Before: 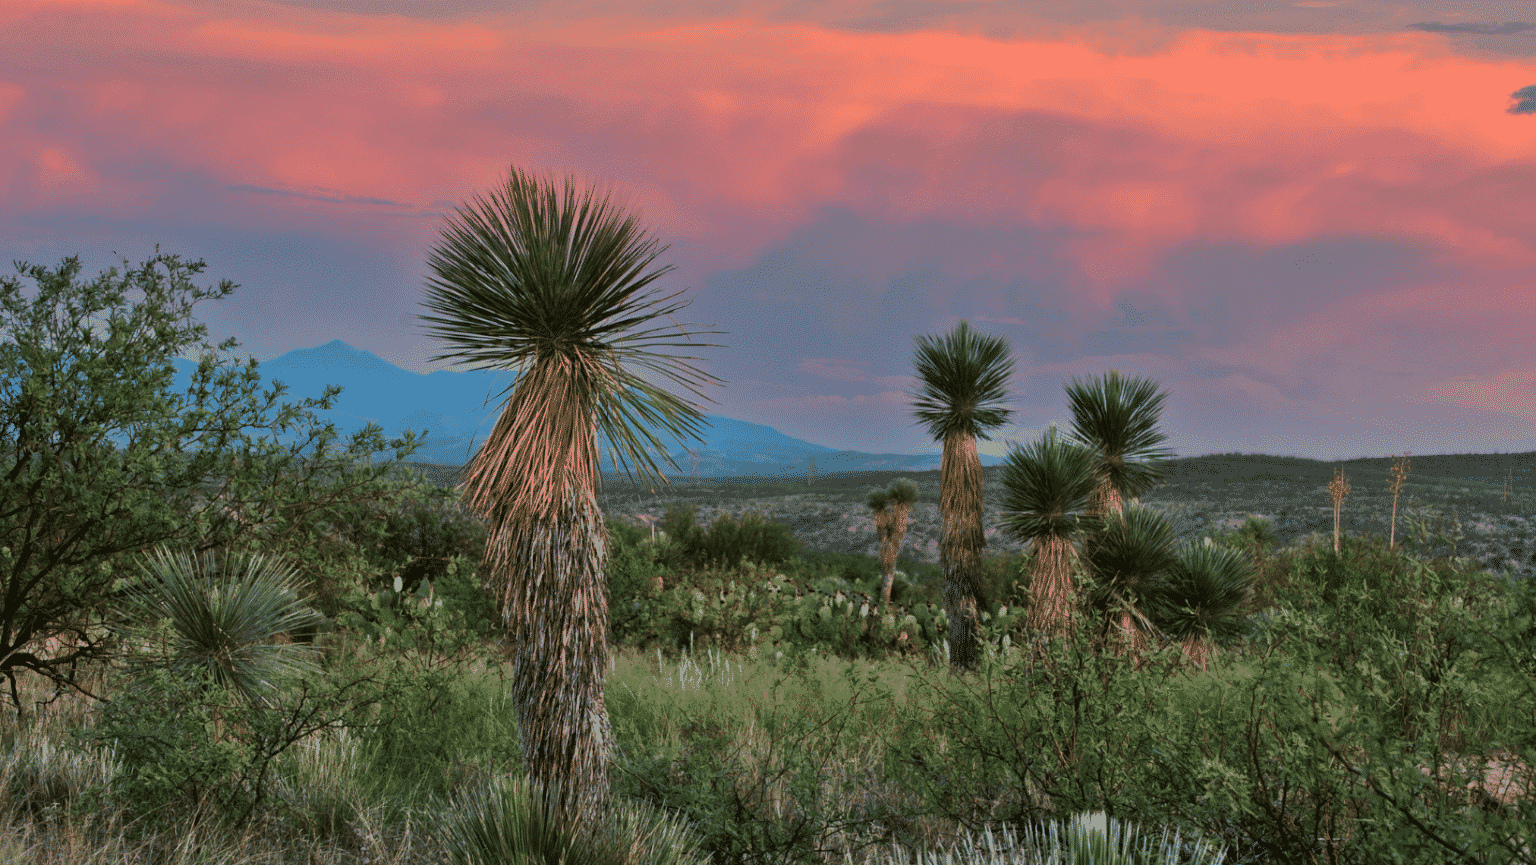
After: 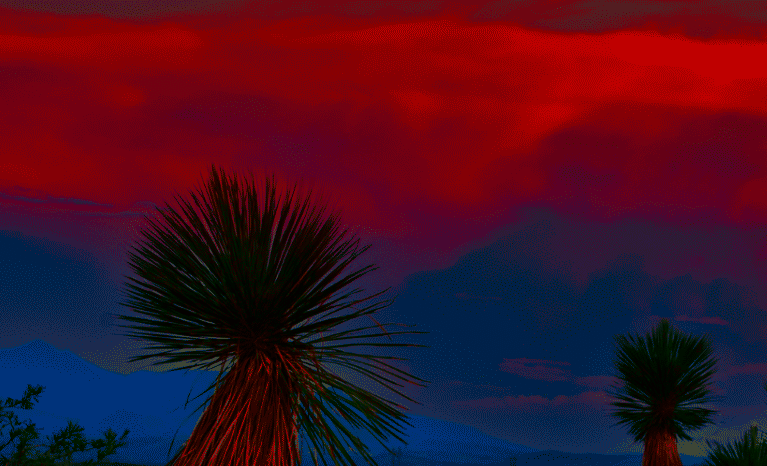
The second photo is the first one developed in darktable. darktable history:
contrast brightness saturation: brightness -0.993, saturation 0.996
crop: left 19.478%, right 30.585%, bottom 46.108%
